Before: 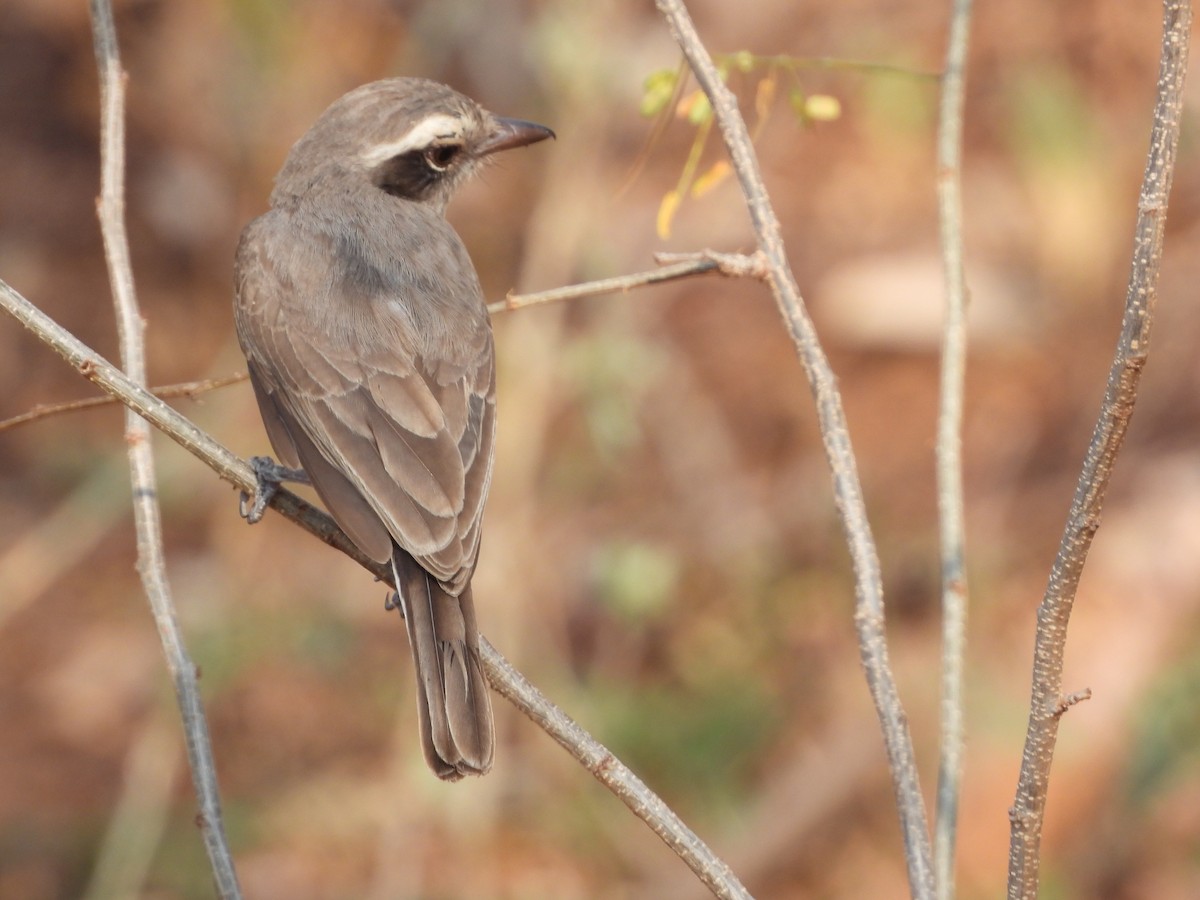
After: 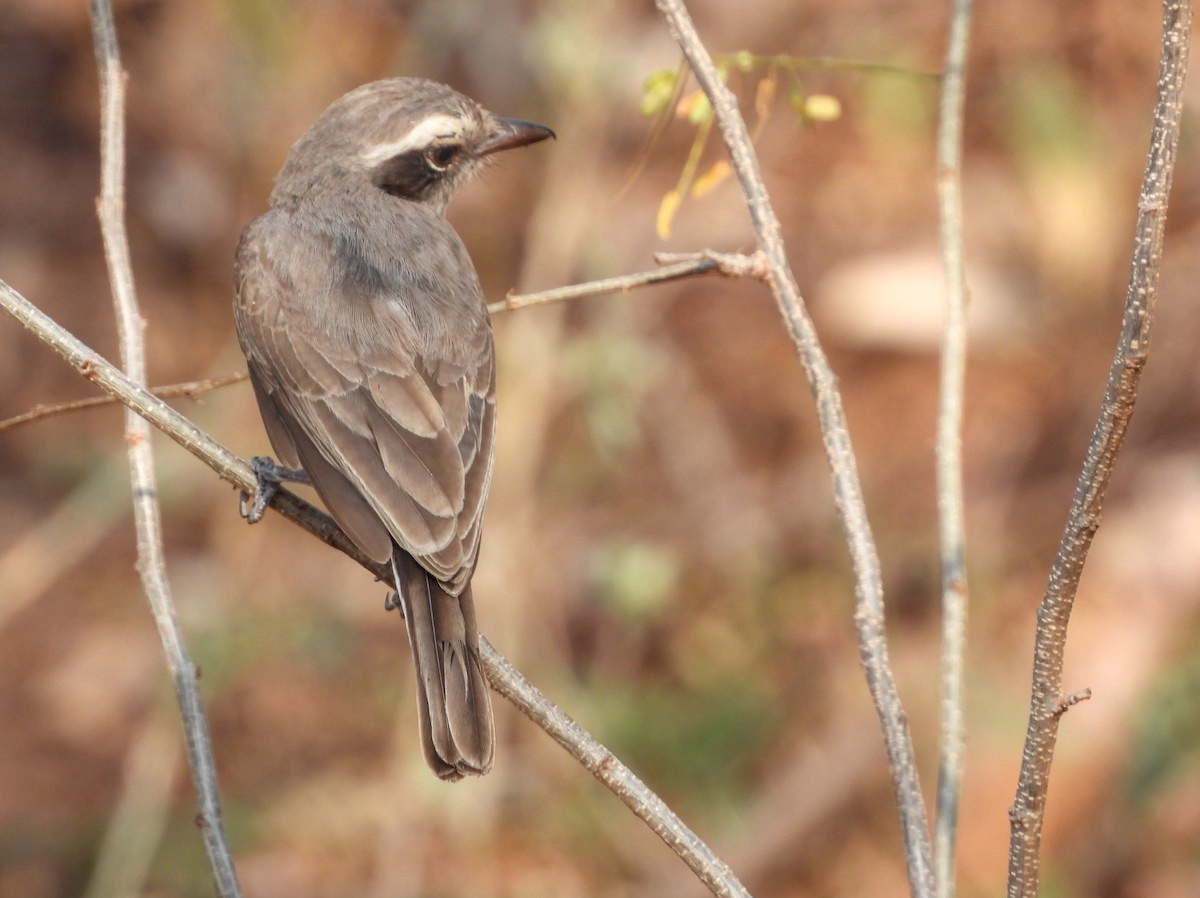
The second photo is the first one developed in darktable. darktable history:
bloom: size 5%, threshold 95%, strength 15%
crop: top 0.05%, bottom 0.098%
shadows and highlights: shadows 60, soften with gaussian
local contrast: on, module defaults
